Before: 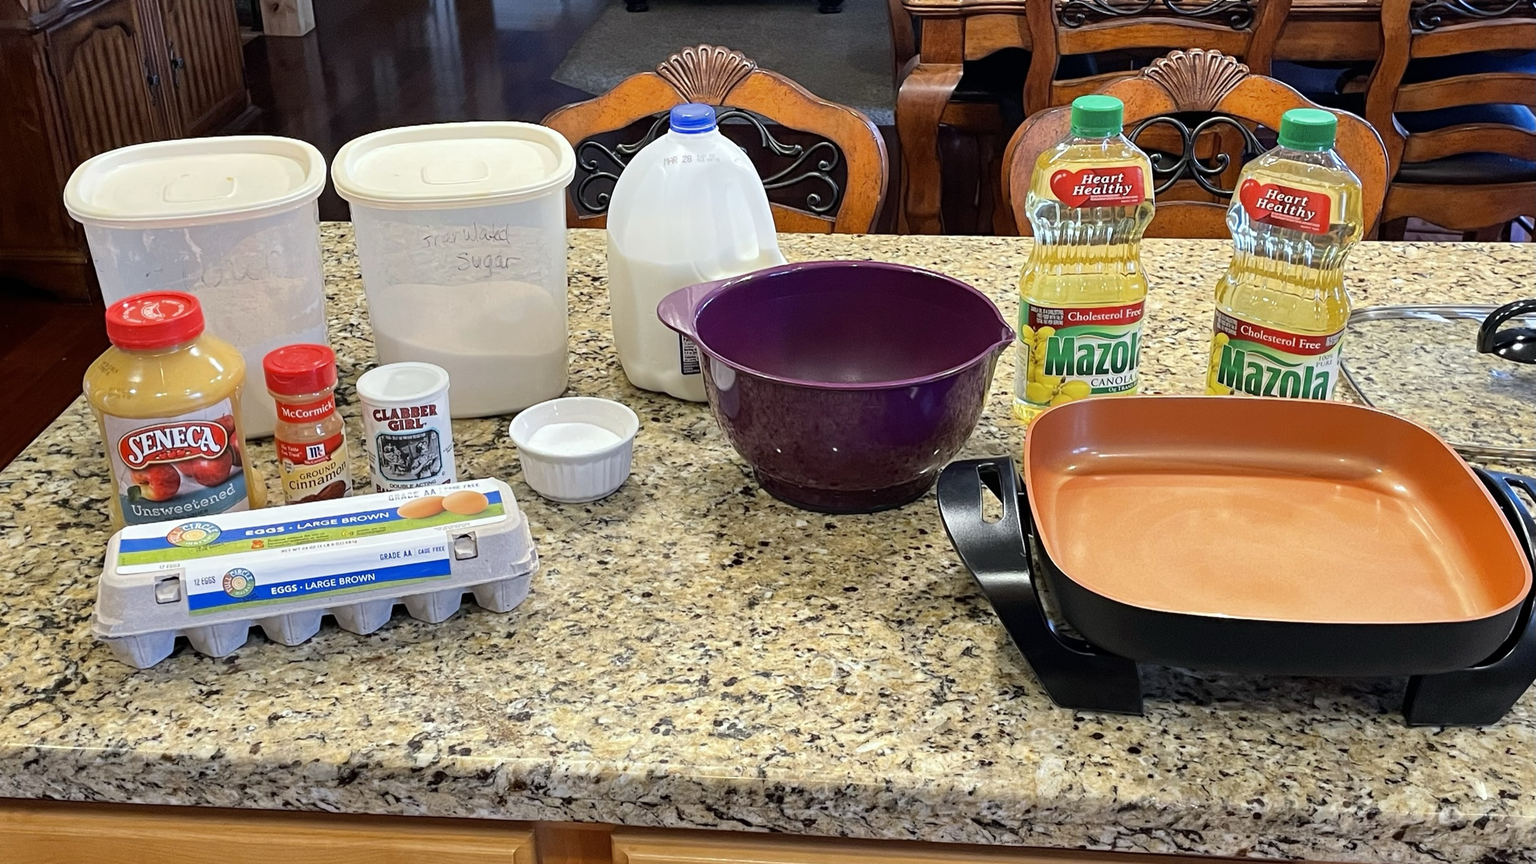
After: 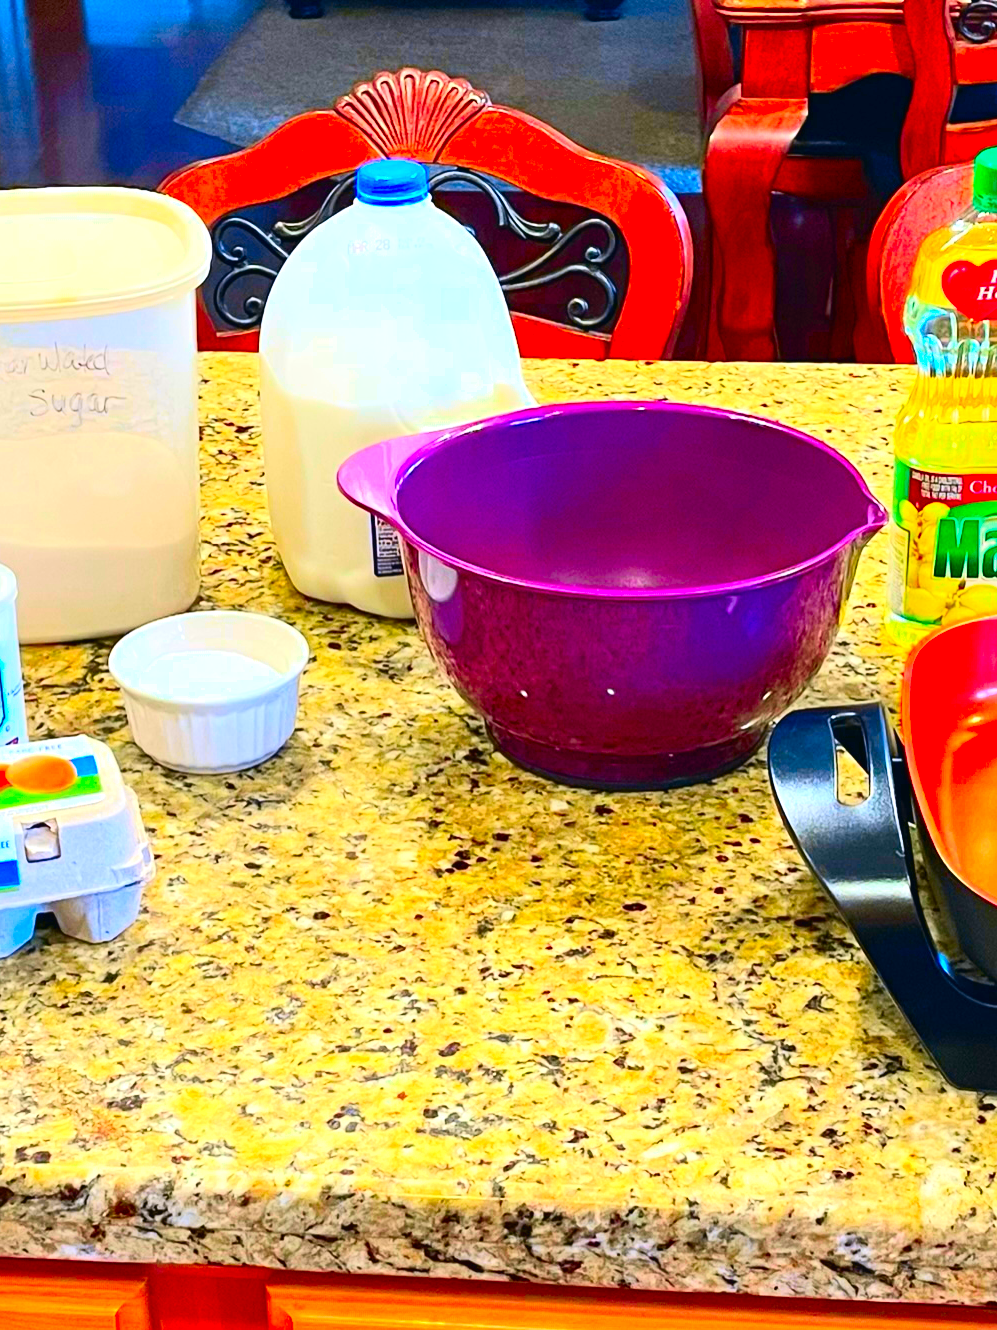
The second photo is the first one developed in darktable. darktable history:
exposure: black level correction 0, exposure 0.6 EV, compensate exposure bias true, compensate highlight preservation false
crop: left 28.583%, right 29.231%
color correction: highlights a* 1.59, highlights b* -1.7, saturation 2.48
tone curve: curves: ch0 [(0, 0.013) (0.104, 0.103) (0.258, 0.267) (0.448, 0.487) (0.709, 0.794) (0.886, 0.922) (0.994, 0.971)]; ch1 [(0, 0) (0.335, 0.298) (0.446, 0.413) (0.488, 0.484) (0.515, 0.508) (0.566, 0.593) (0.635, 0.661) (1, 1)]; ch2 [(0, 0) (0.314, 0.301) (0.437, 0.403) (0.502, 0.494) (0.528, 0.54) (0.557, 0.559) (0.612, 0.62) (0.715, 0.691) (1, 1)], color space Lab, independent channels, preserve colors none
